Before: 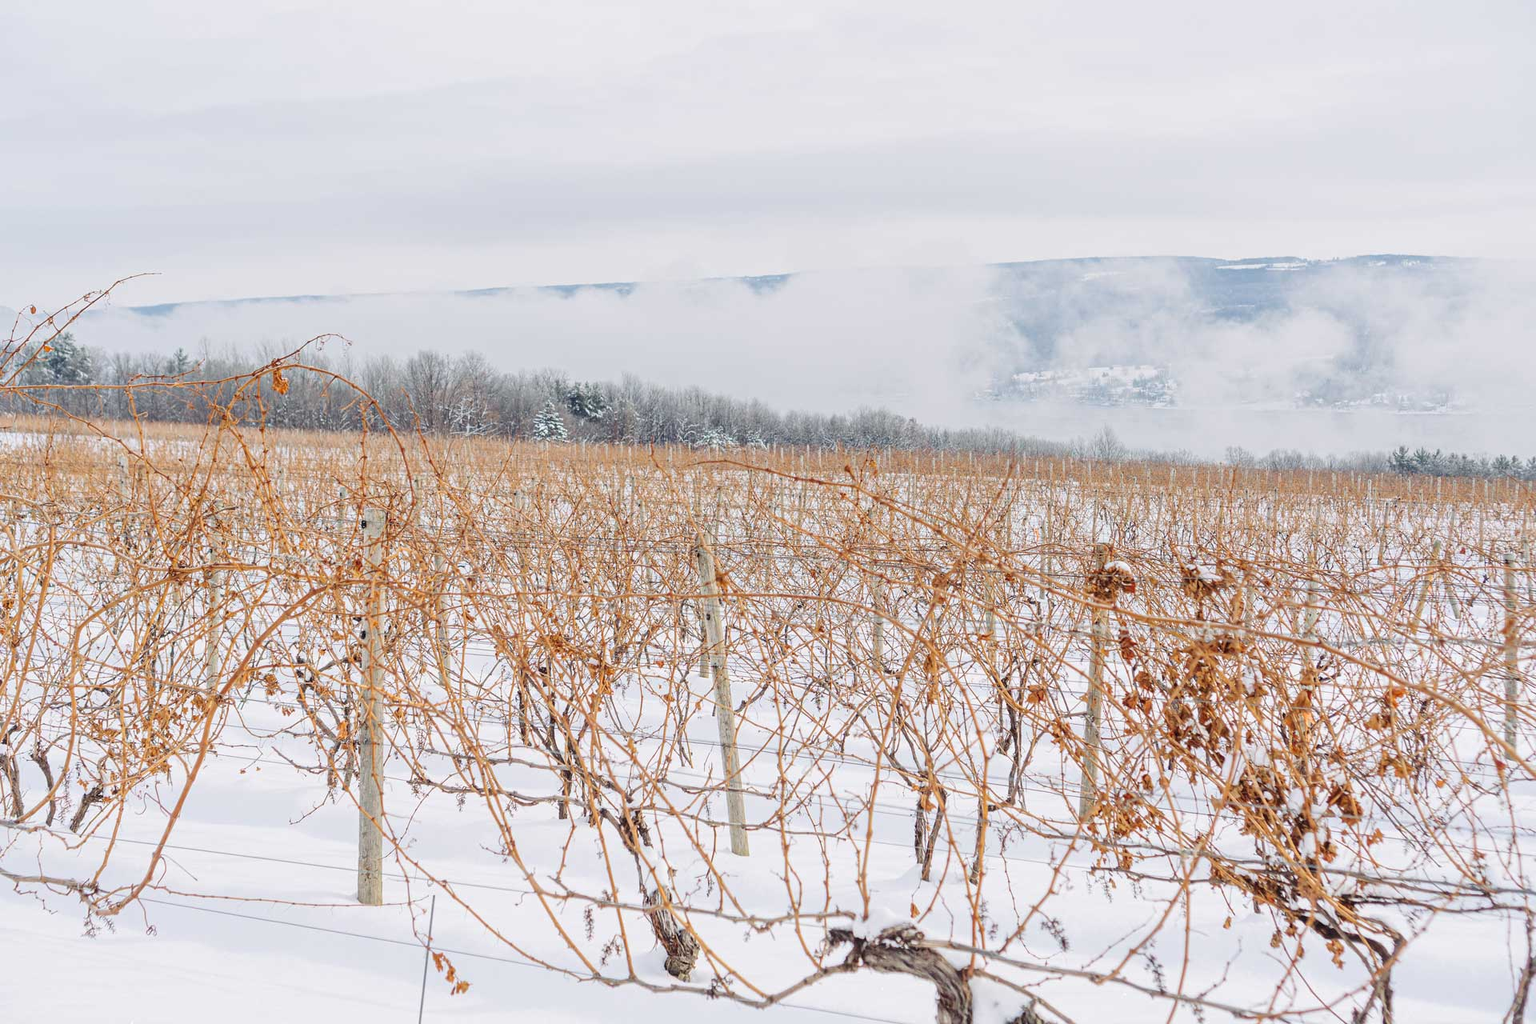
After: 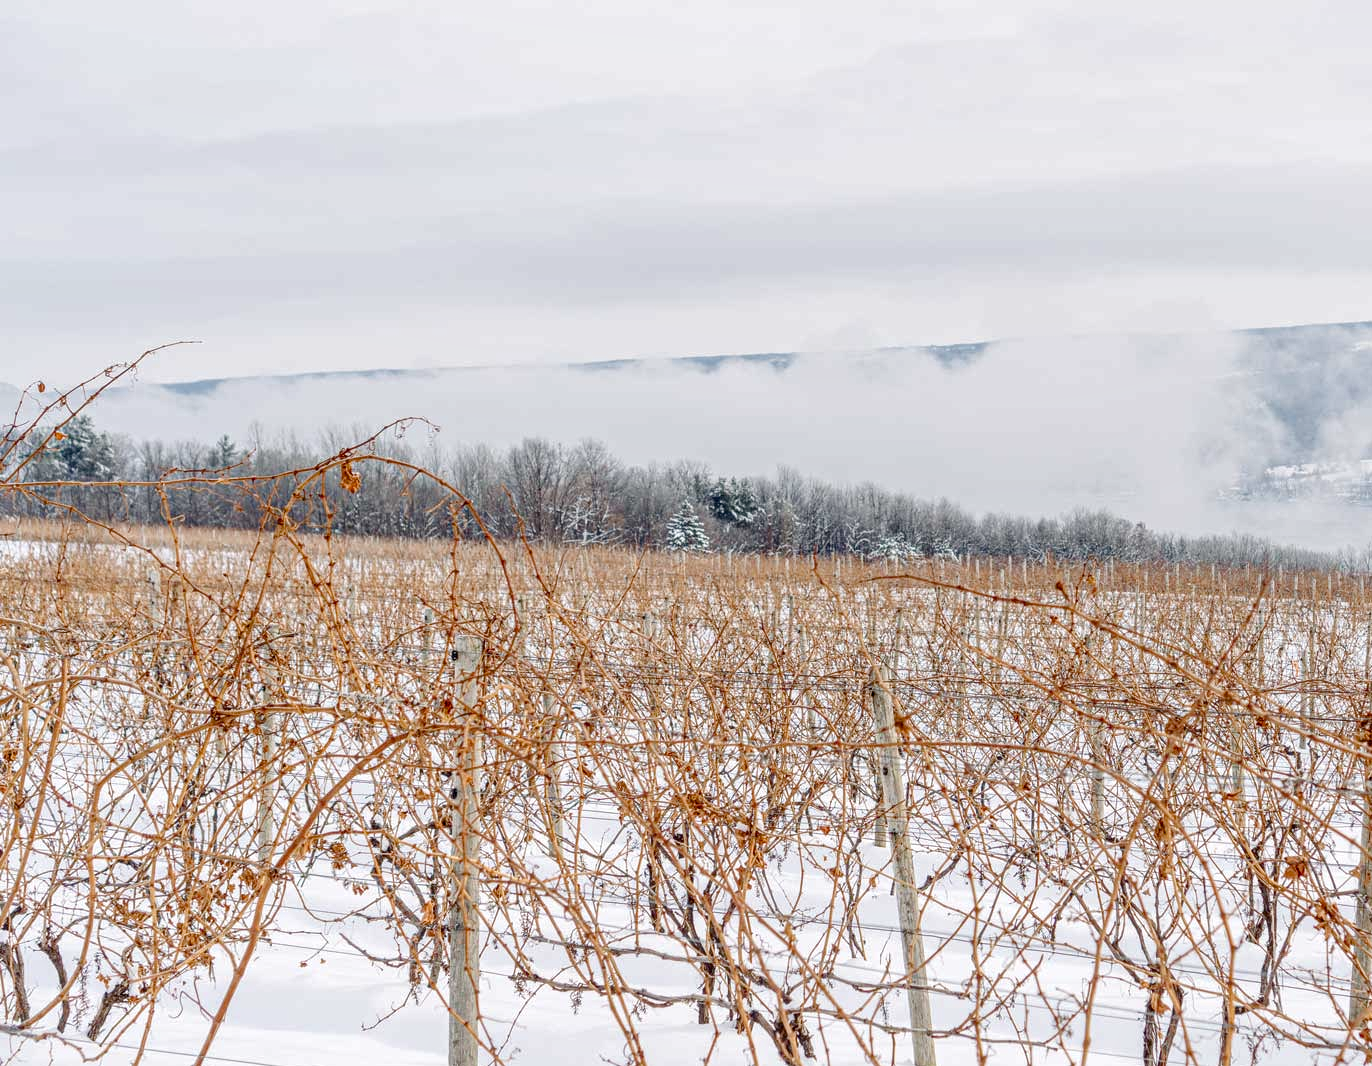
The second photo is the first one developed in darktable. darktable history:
crop: right 28.519%, bottom 16.647%
local contrast: highlights 58%, detail 145%
color balance rgb: perceptual saturation grading › global saturation 20%, perceptual saturation grading › highlights -50.566%, perceptual saturation grading › shadows 31.047%, global vibrance 20%
